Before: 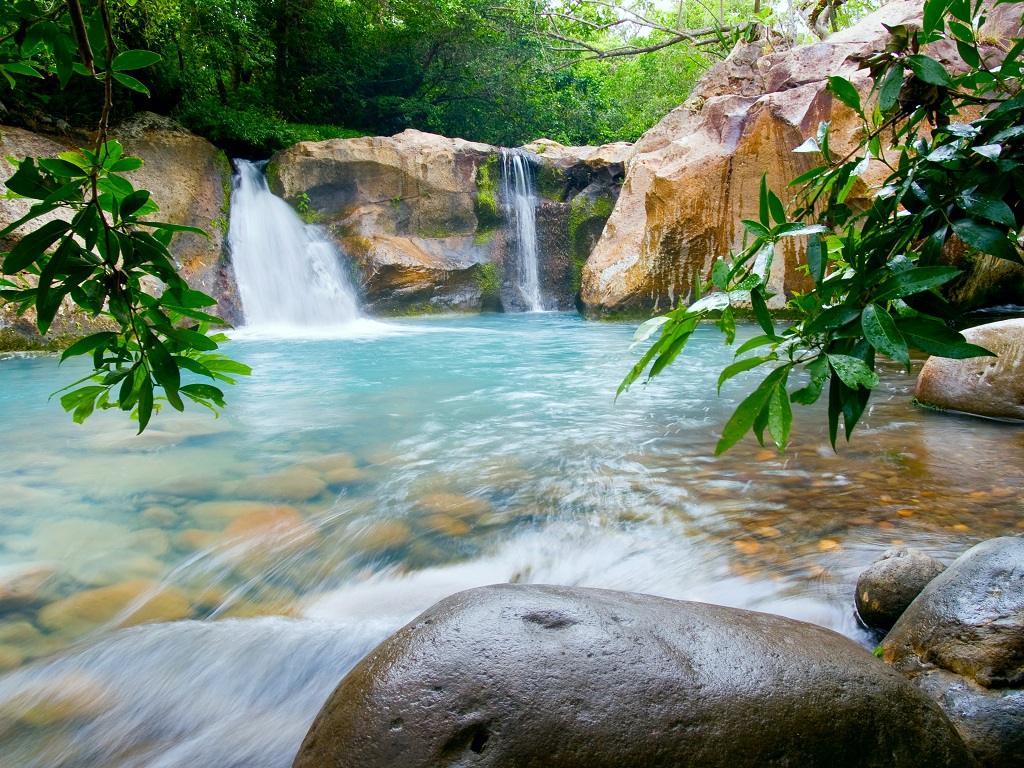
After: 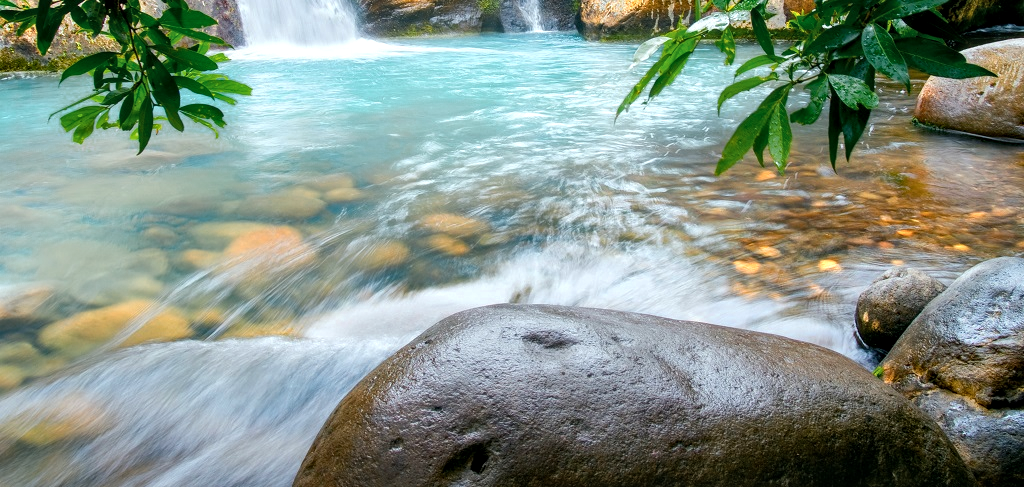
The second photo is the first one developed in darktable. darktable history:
shadows and highlights: shadows 10.26, white point adjustment 0.913, highlights -38.59
color balance rgb: perceptual saturation grading › global saturation 14.868%
crop and rotate: top 36.531%
local contrast: on, module defaults
color zones: curves: ch0 [(0.018, 0.548) (0.197, 0.654) (0.425, 0.447) (0.605, 0.658) (0.732, 0.579)]; ch1 [(0.105, 0.531) (0.224, 0.531) (0.386, 0.39) (0.618, 0.456) (0.732, 0.456) (0.956, 0.421)]; ch2 [(0.039, 0.583) (0.215, 0.465) (0.399, 0.544) (0.465, 0.548) (0.614, 0.447) (0.724, 0.43) (0.882, 0.623) (0.956, 0.632)]
